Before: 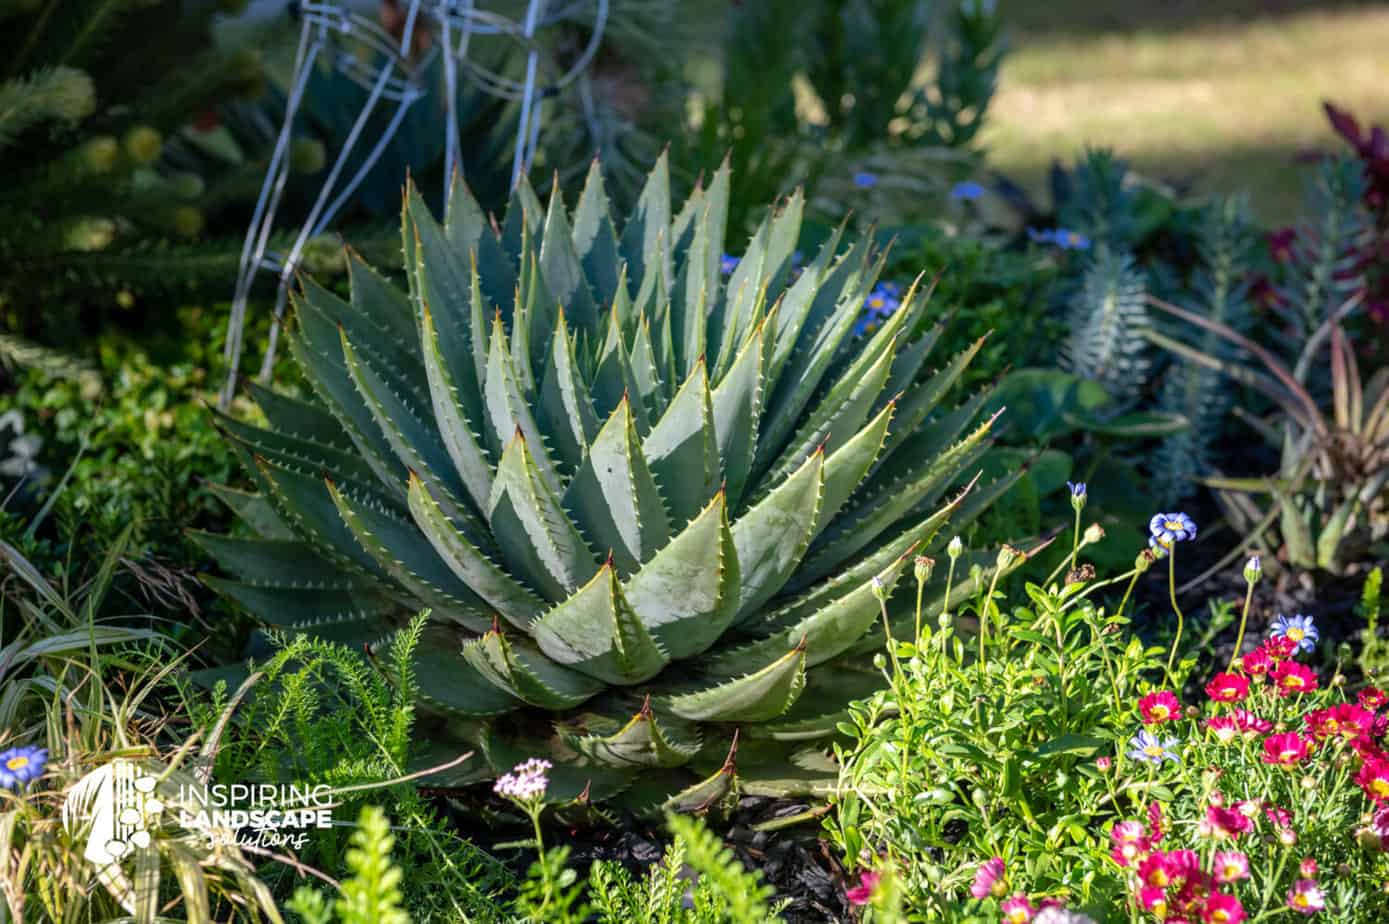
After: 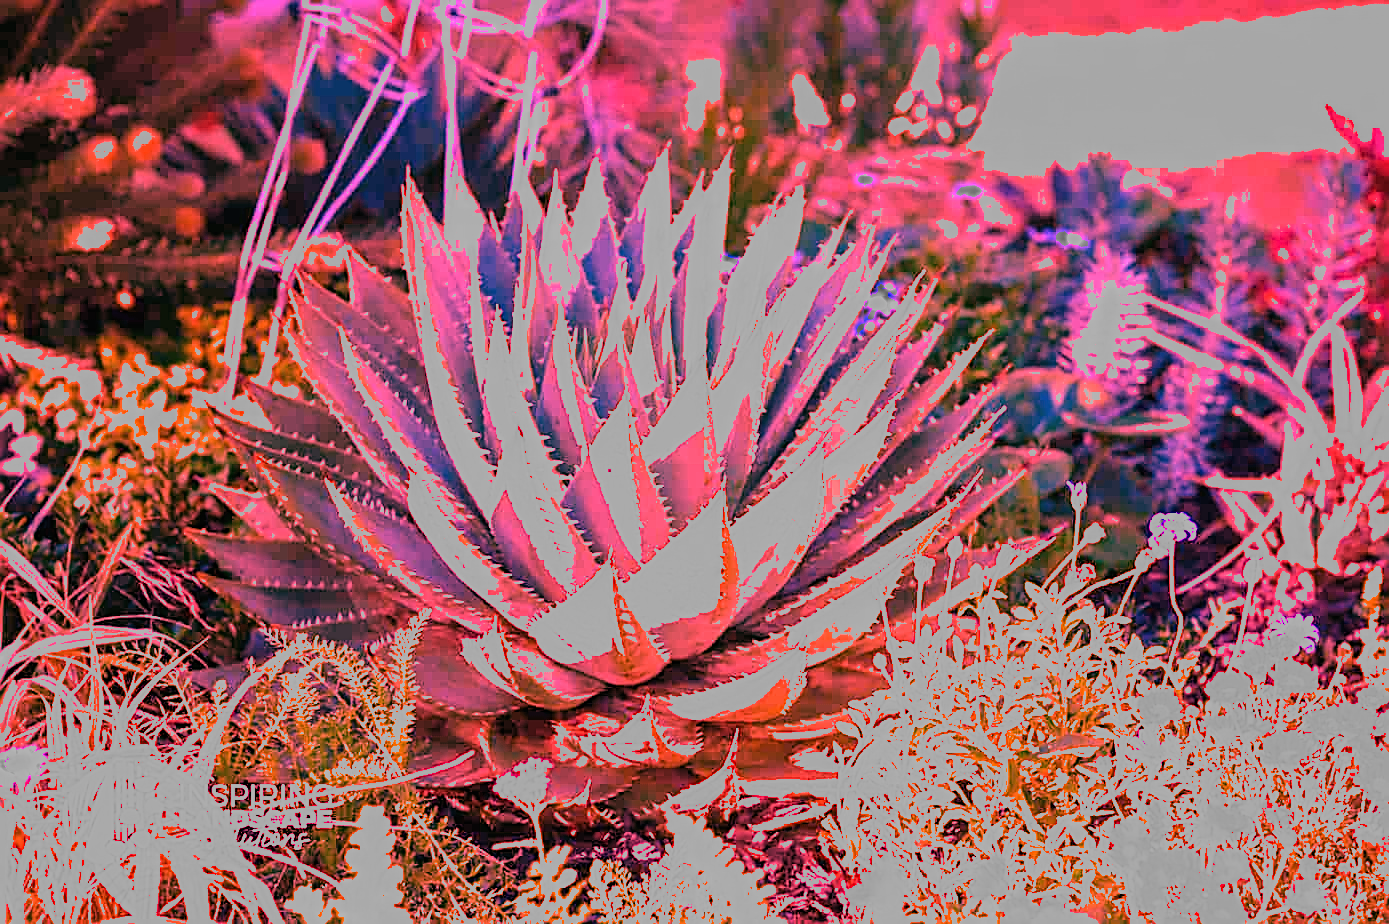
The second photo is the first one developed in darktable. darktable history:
white balance: red 4.26, blue 1.802
sharpen: on, module defaults
exposure: black level correction -0.002, exposure 0.54 EV, compensate highlight preservation false
filmic rgb: middle gray luminance 18.42%, black relative exposure -10.5 EV, white relative exposure 3.4 EV, threshold 6 EV, target black luminance 0%, hardness 6.03, latitude 99%, contrast 0.847, shadows ↔ highlights balance 0.505%, add noise in highlights 0, preserve chrominance max RGB, color science v3 (2019), use custom middle-gray values true, iterations of high-quality reconstruction 0, contrast in highlights soft, enable highlight reconstruction true
